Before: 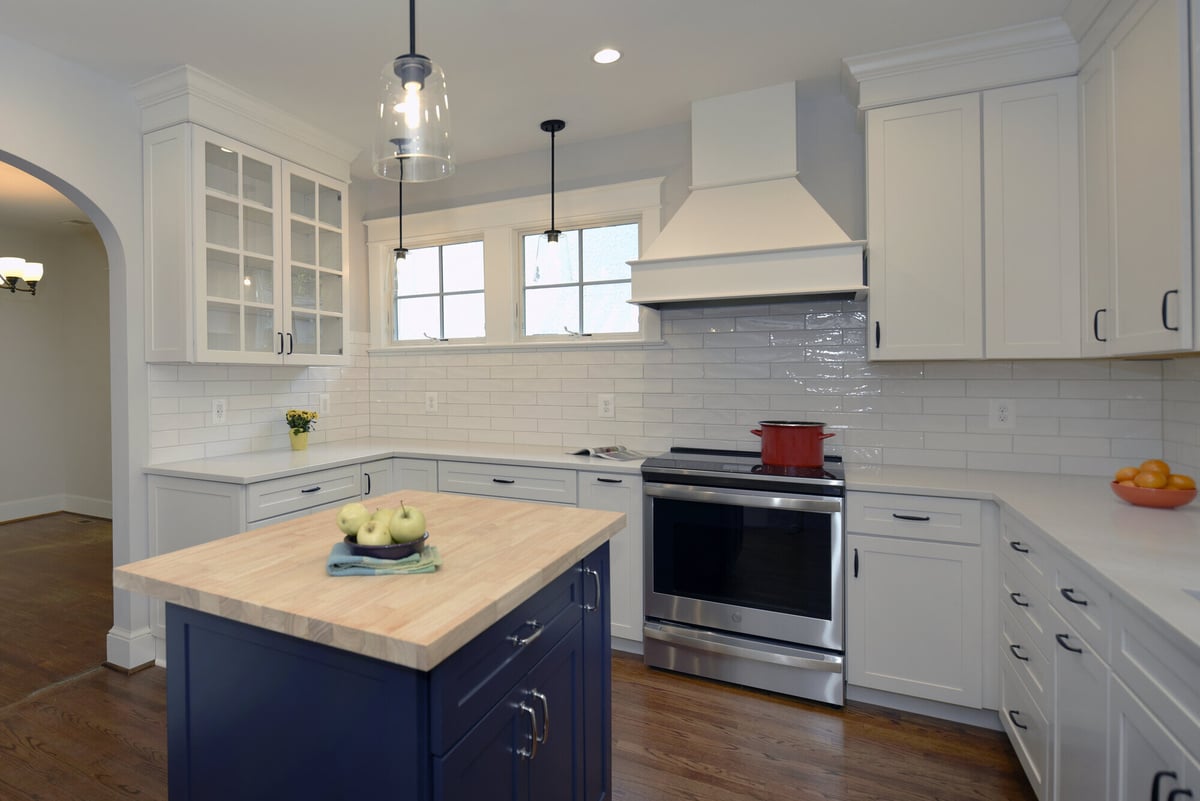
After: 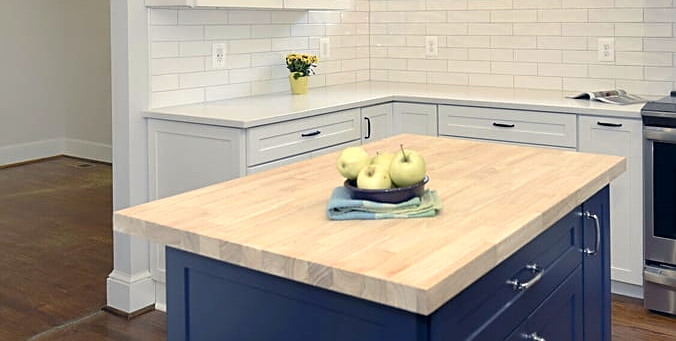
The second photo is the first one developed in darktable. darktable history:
crop: top 44.483%, right 43.593%, bottom 12.892%
sharpen: on, module defaults
exposure: exposure 0.6 EV, compensate highlight preservation false
color correction: highlights a* 0.207, highlights b* 2.7, shadows a* -0.874, shadows b* -4.78
